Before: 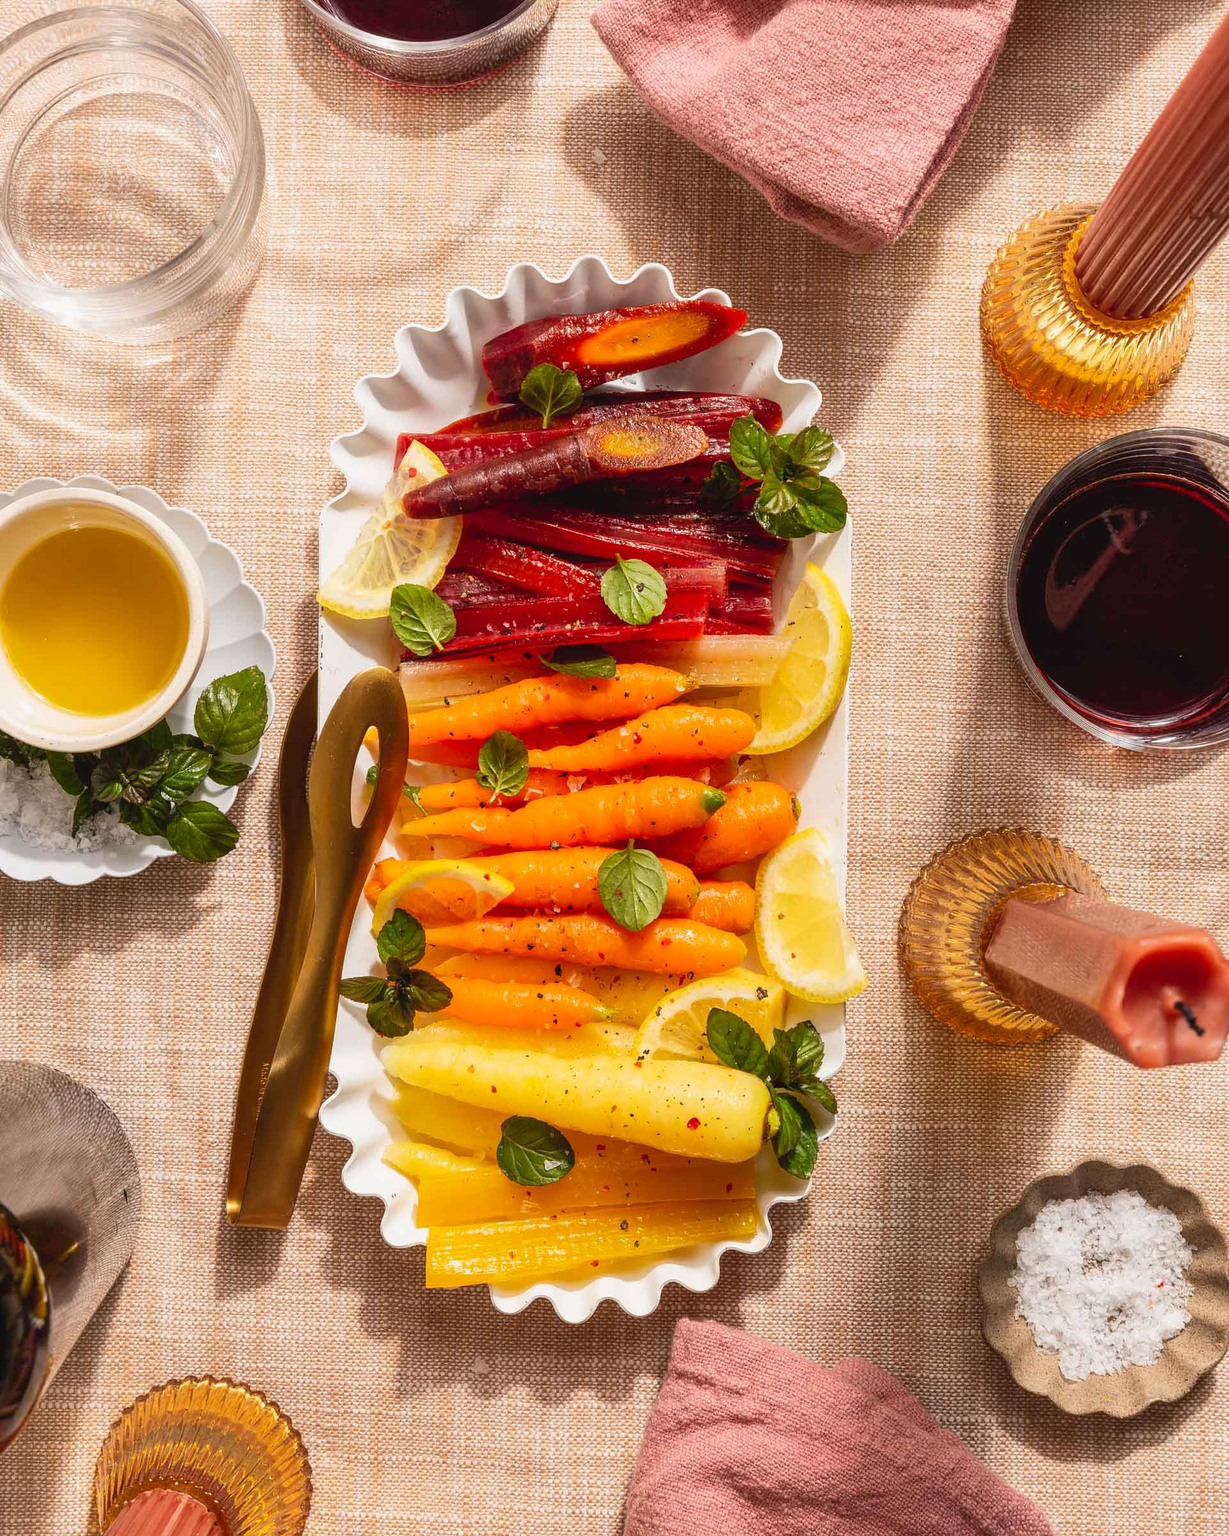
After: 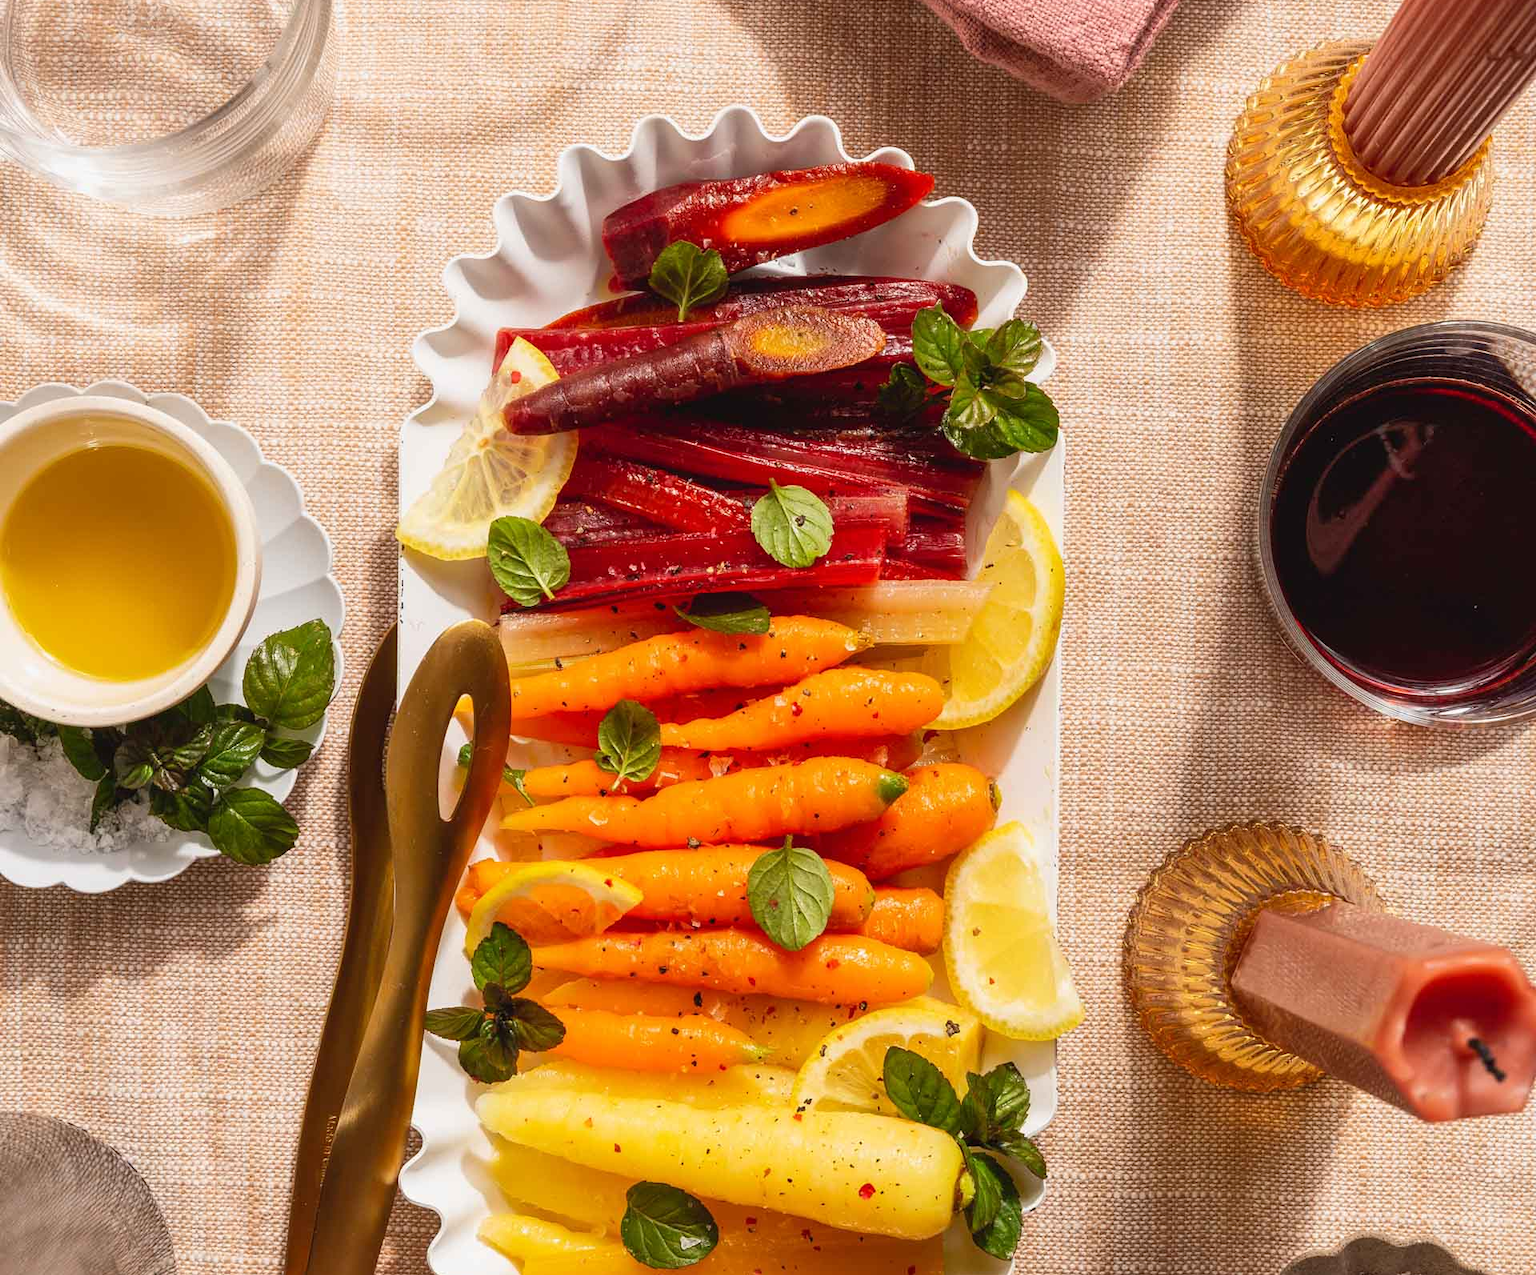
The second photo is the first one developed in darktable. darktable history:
crop: top 11.149%, bottom 22.425%
